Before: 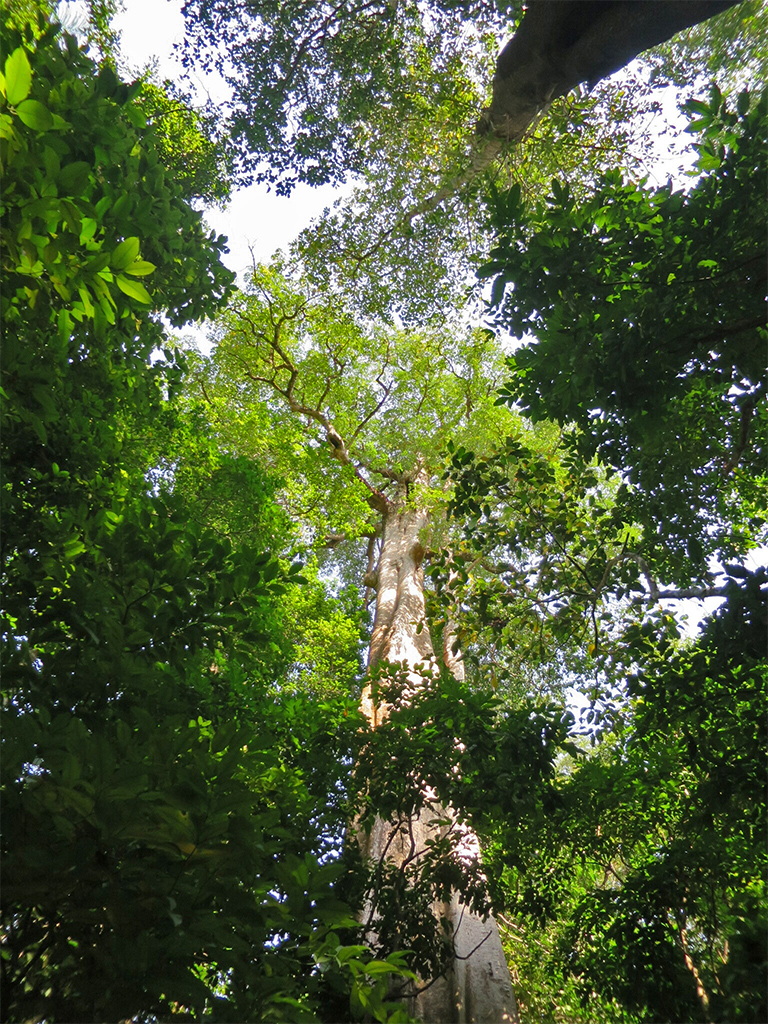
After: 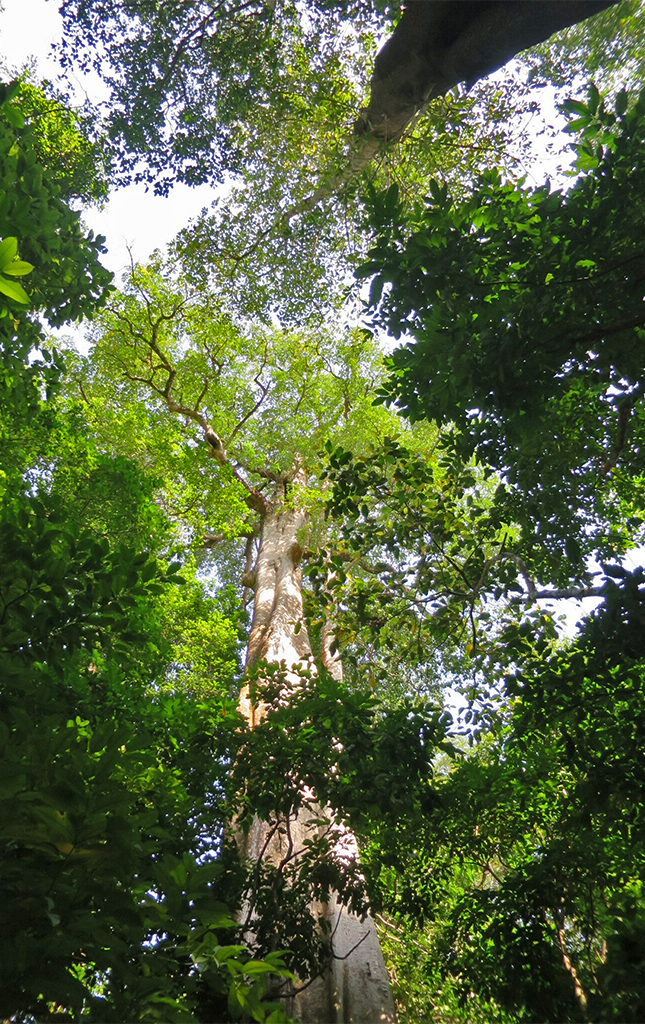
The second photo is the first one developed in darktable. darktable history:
crop: left 15.925%
